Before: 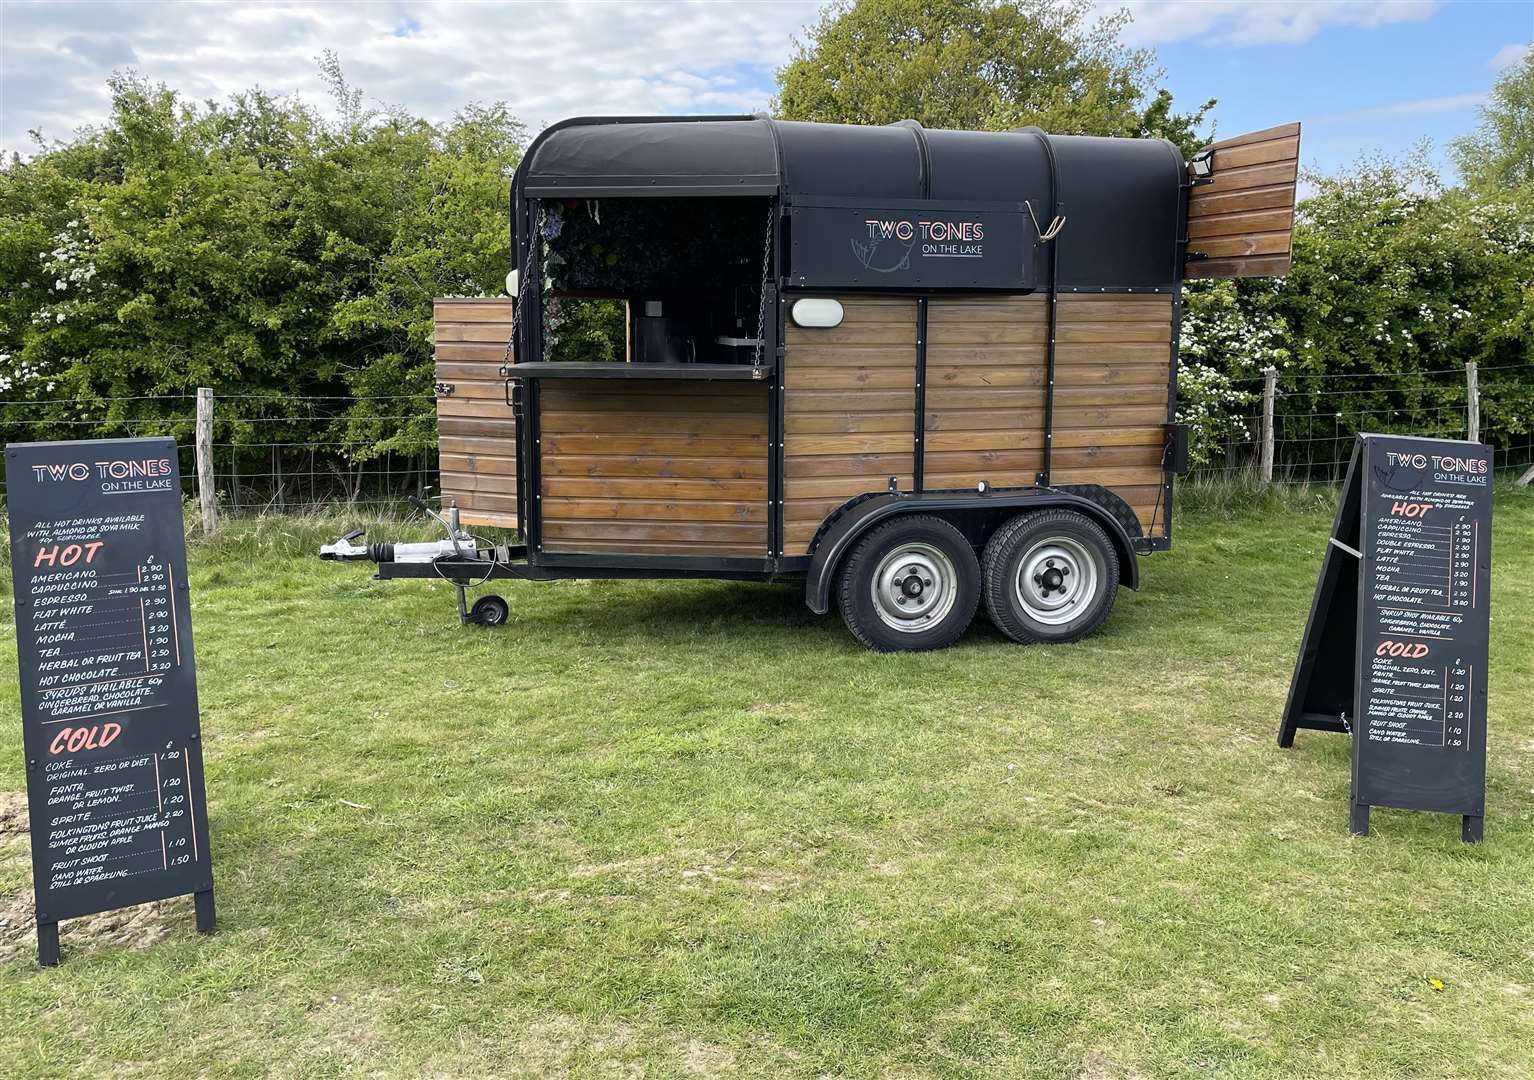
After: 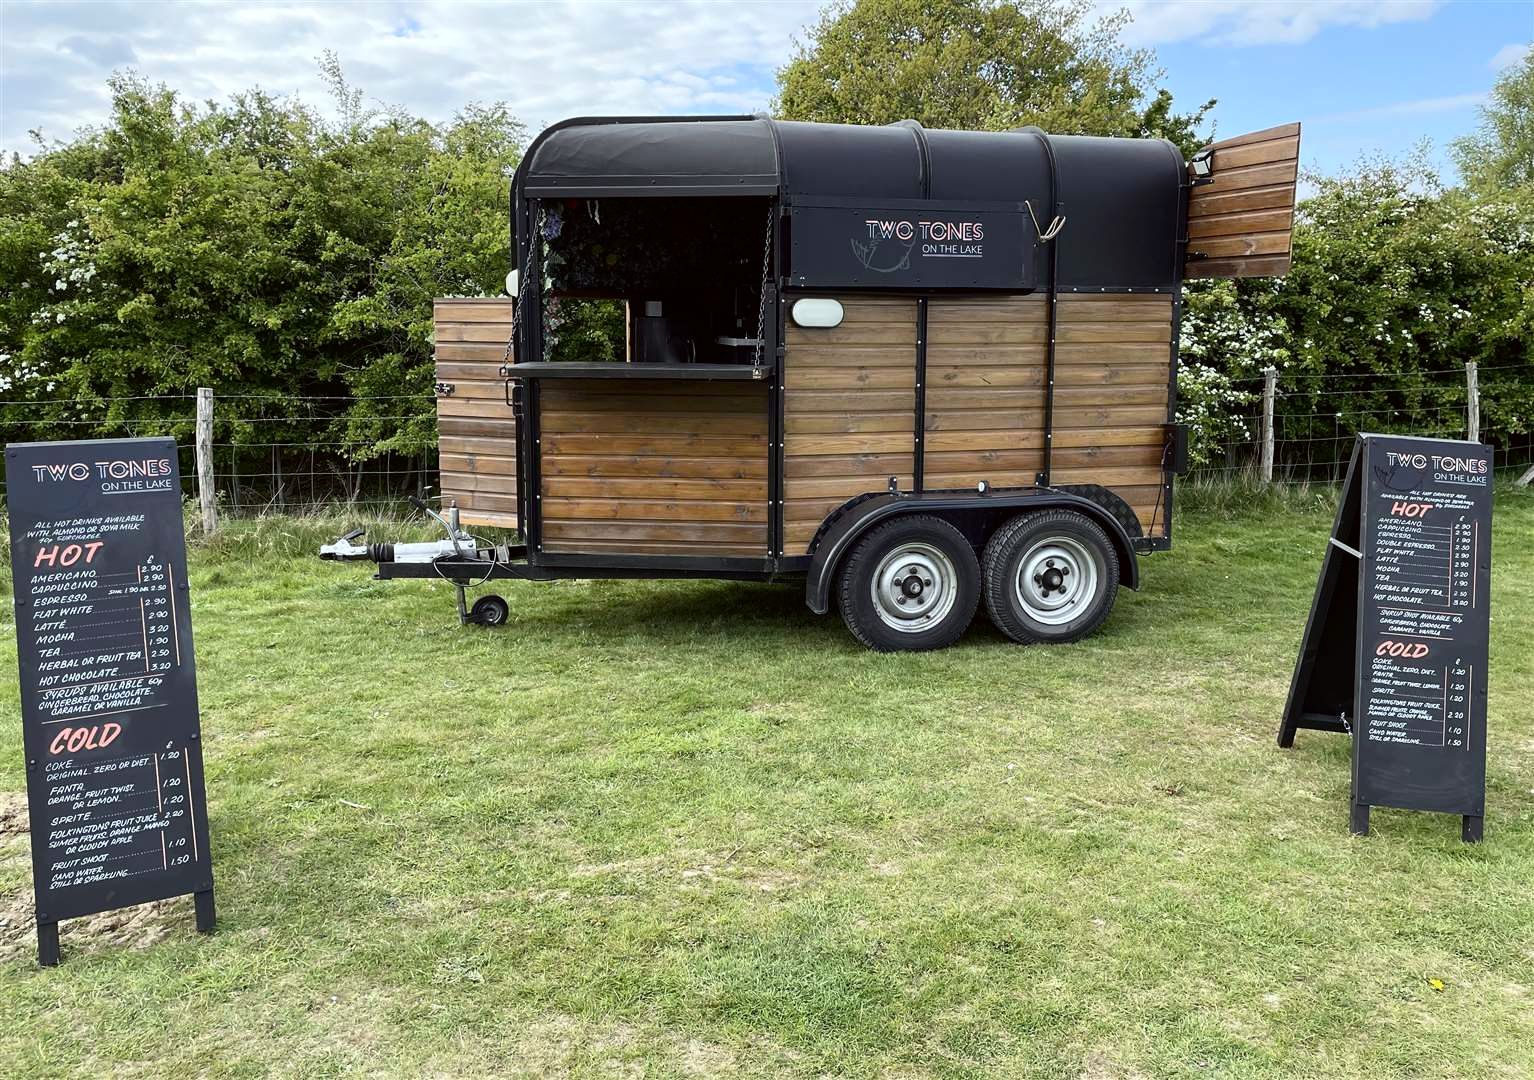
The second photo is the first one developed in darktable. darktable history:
color correction: highlights a* -2.83, highlights b* -2.74, shadows a* 2.12, shadows b* 2.64
contrast brightness saturation: contrast 0.144
